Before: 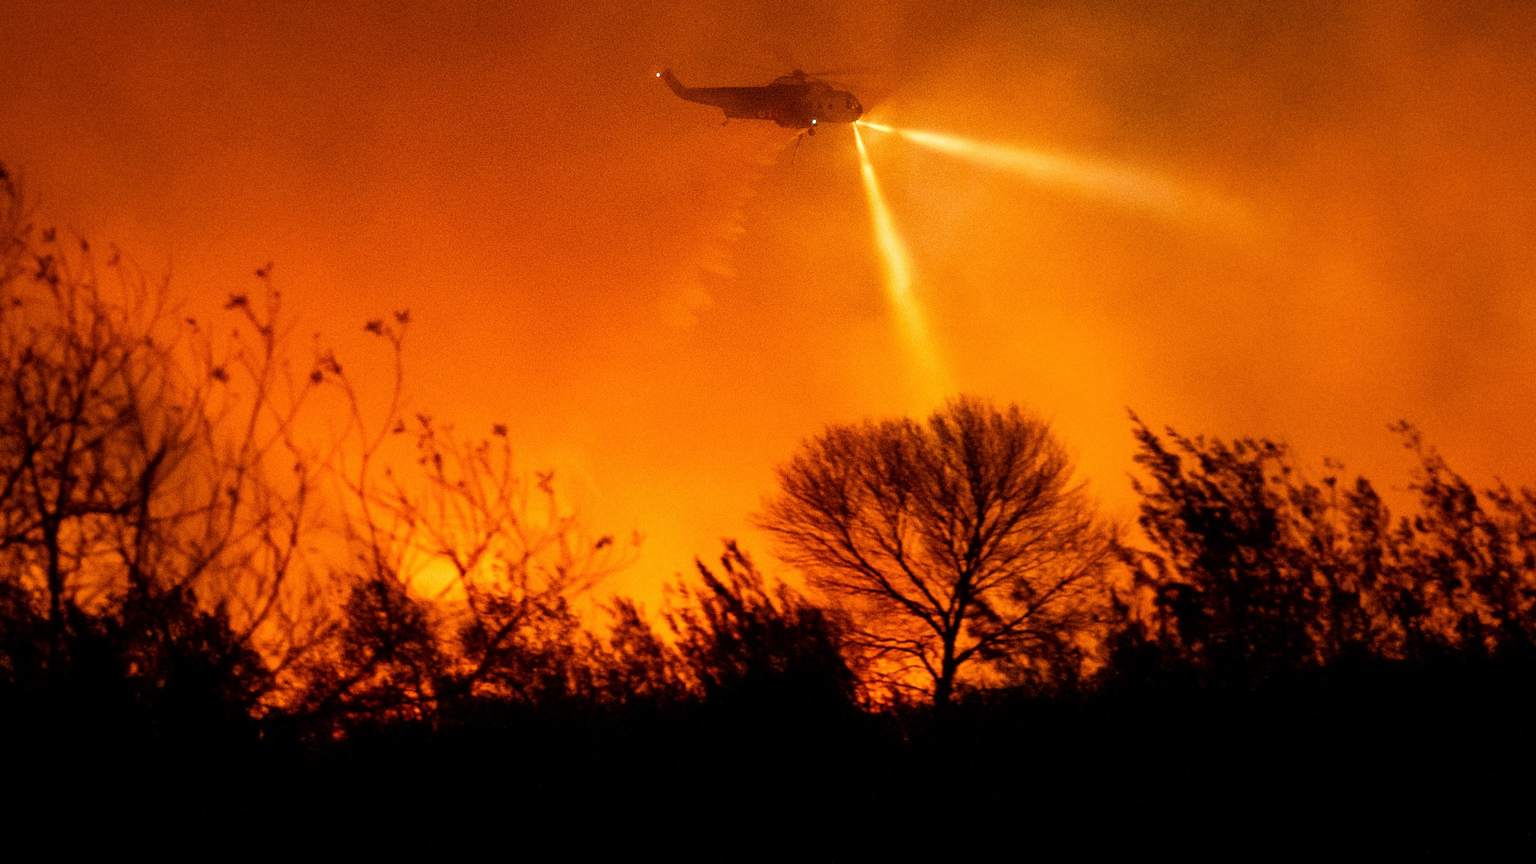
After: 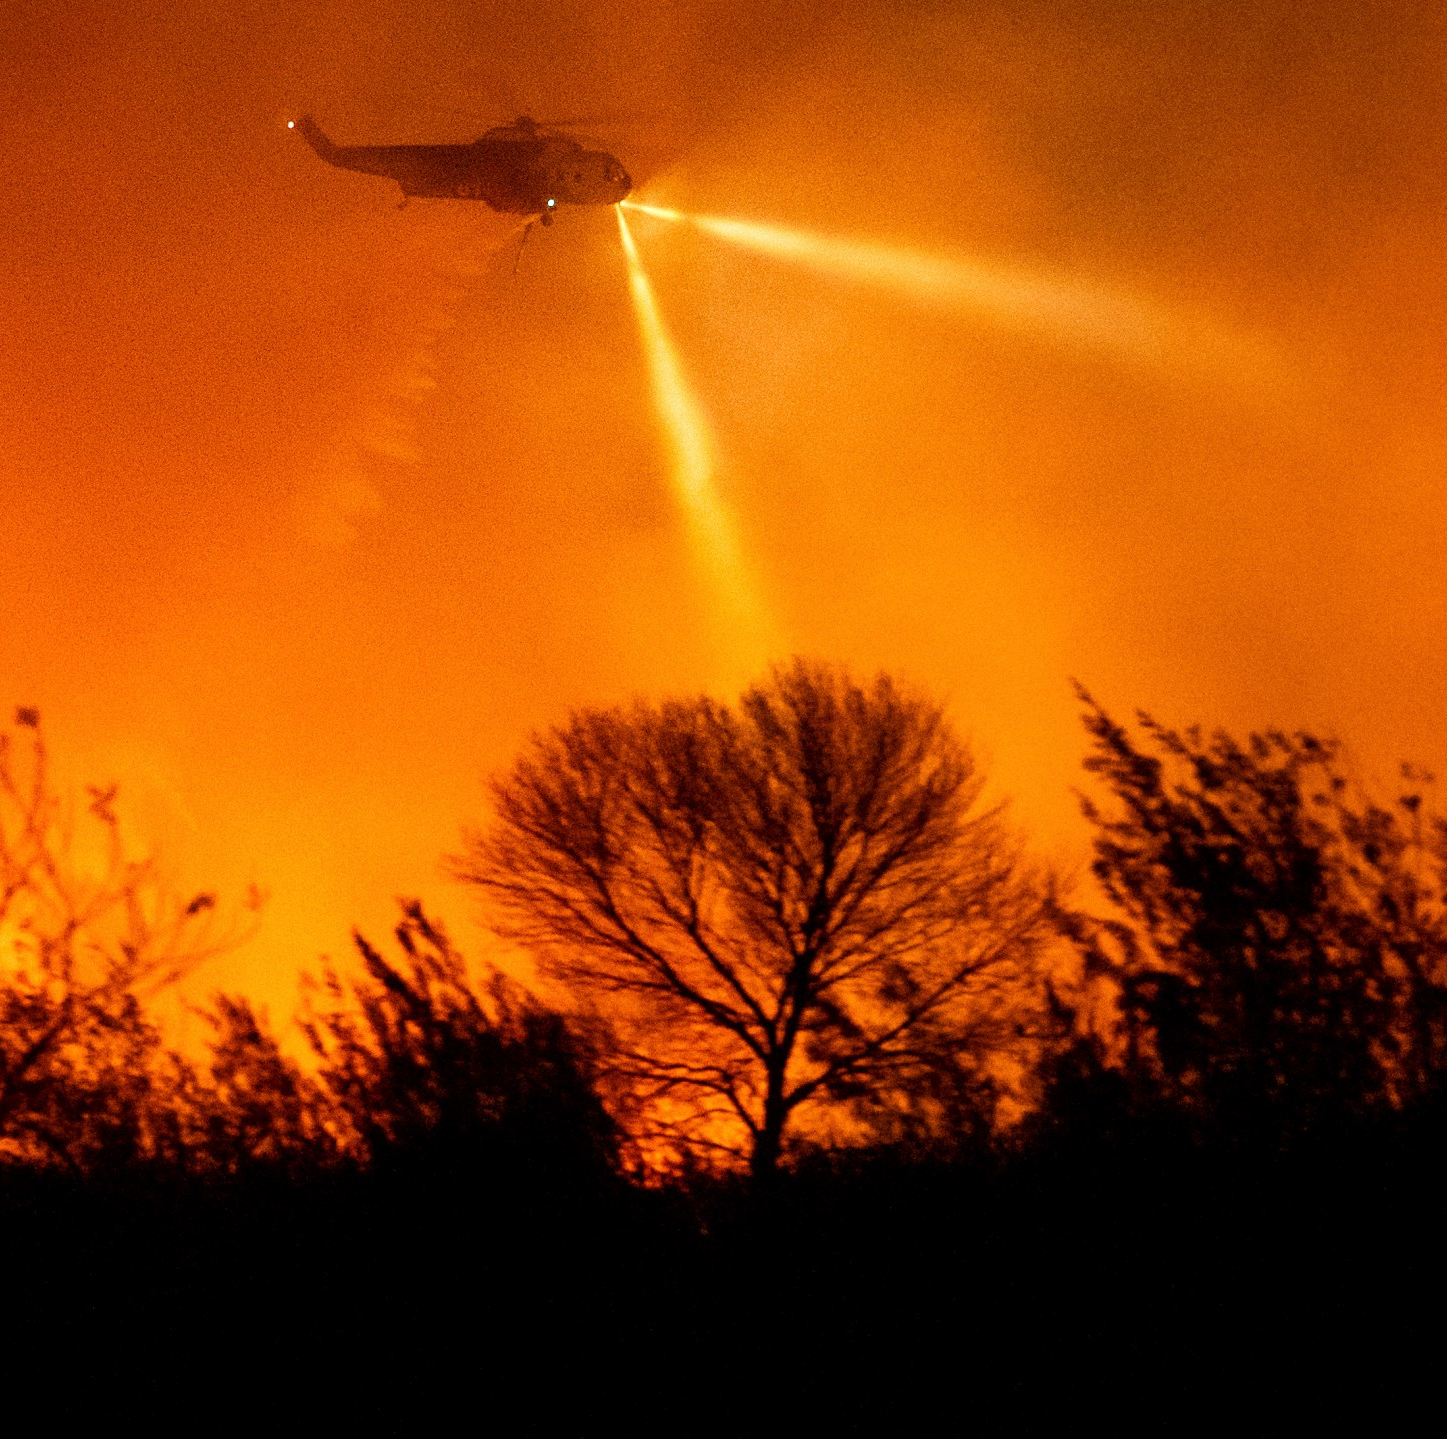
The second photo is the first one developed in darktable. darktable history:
crop: left 31.494%, top 0.022%, right 11.949%
